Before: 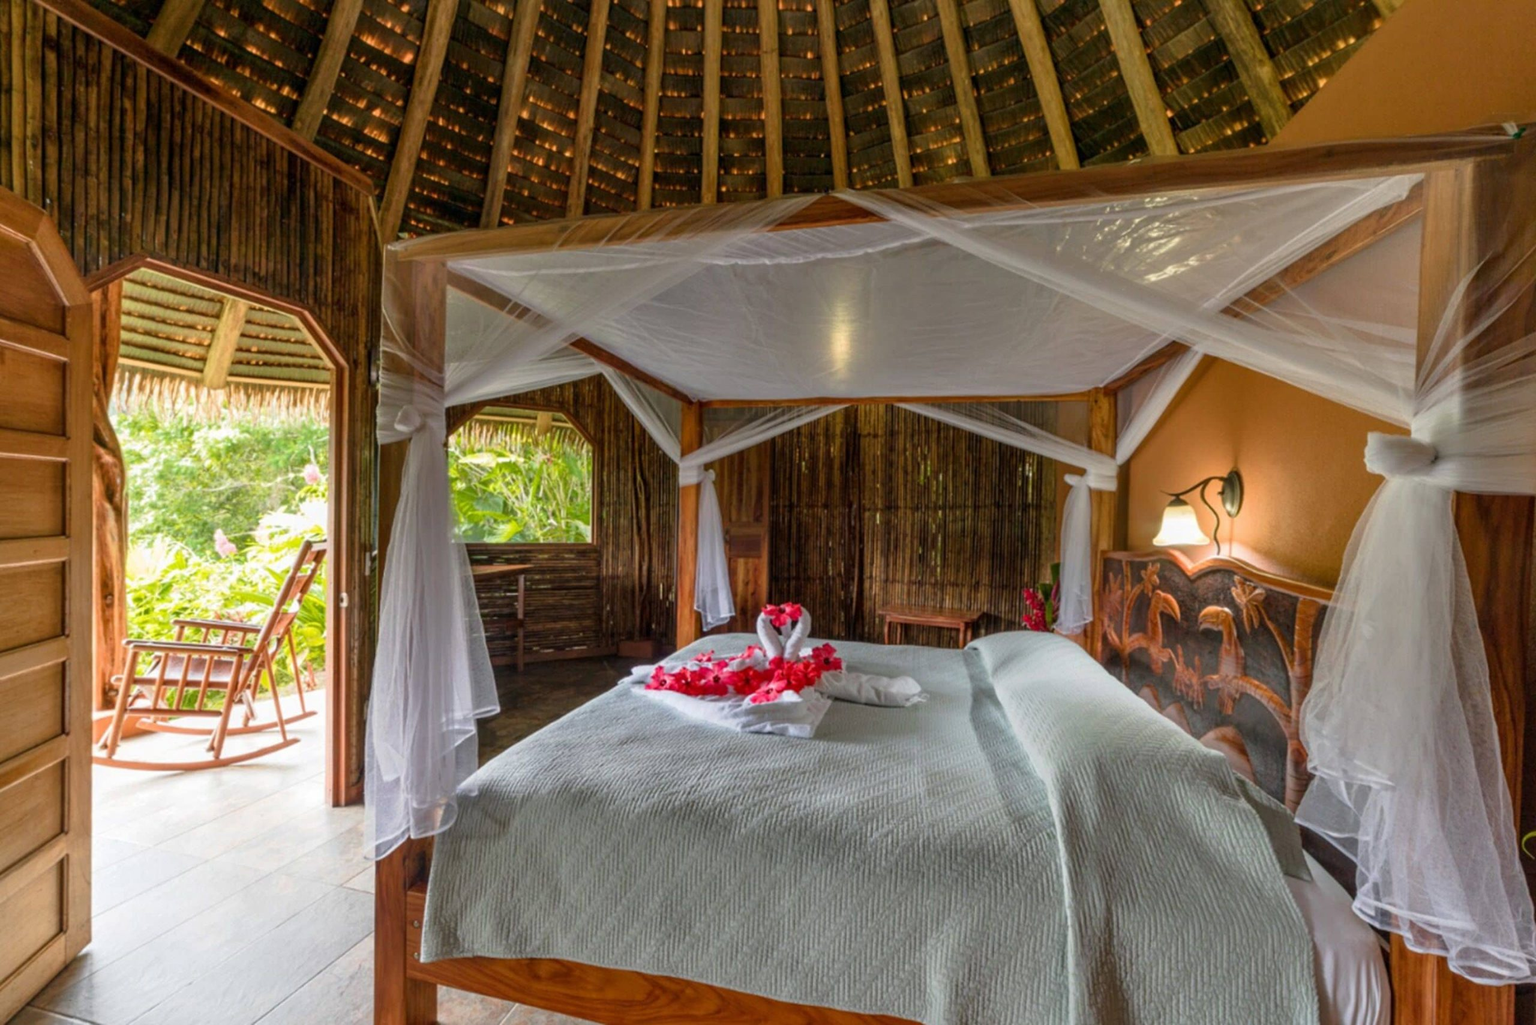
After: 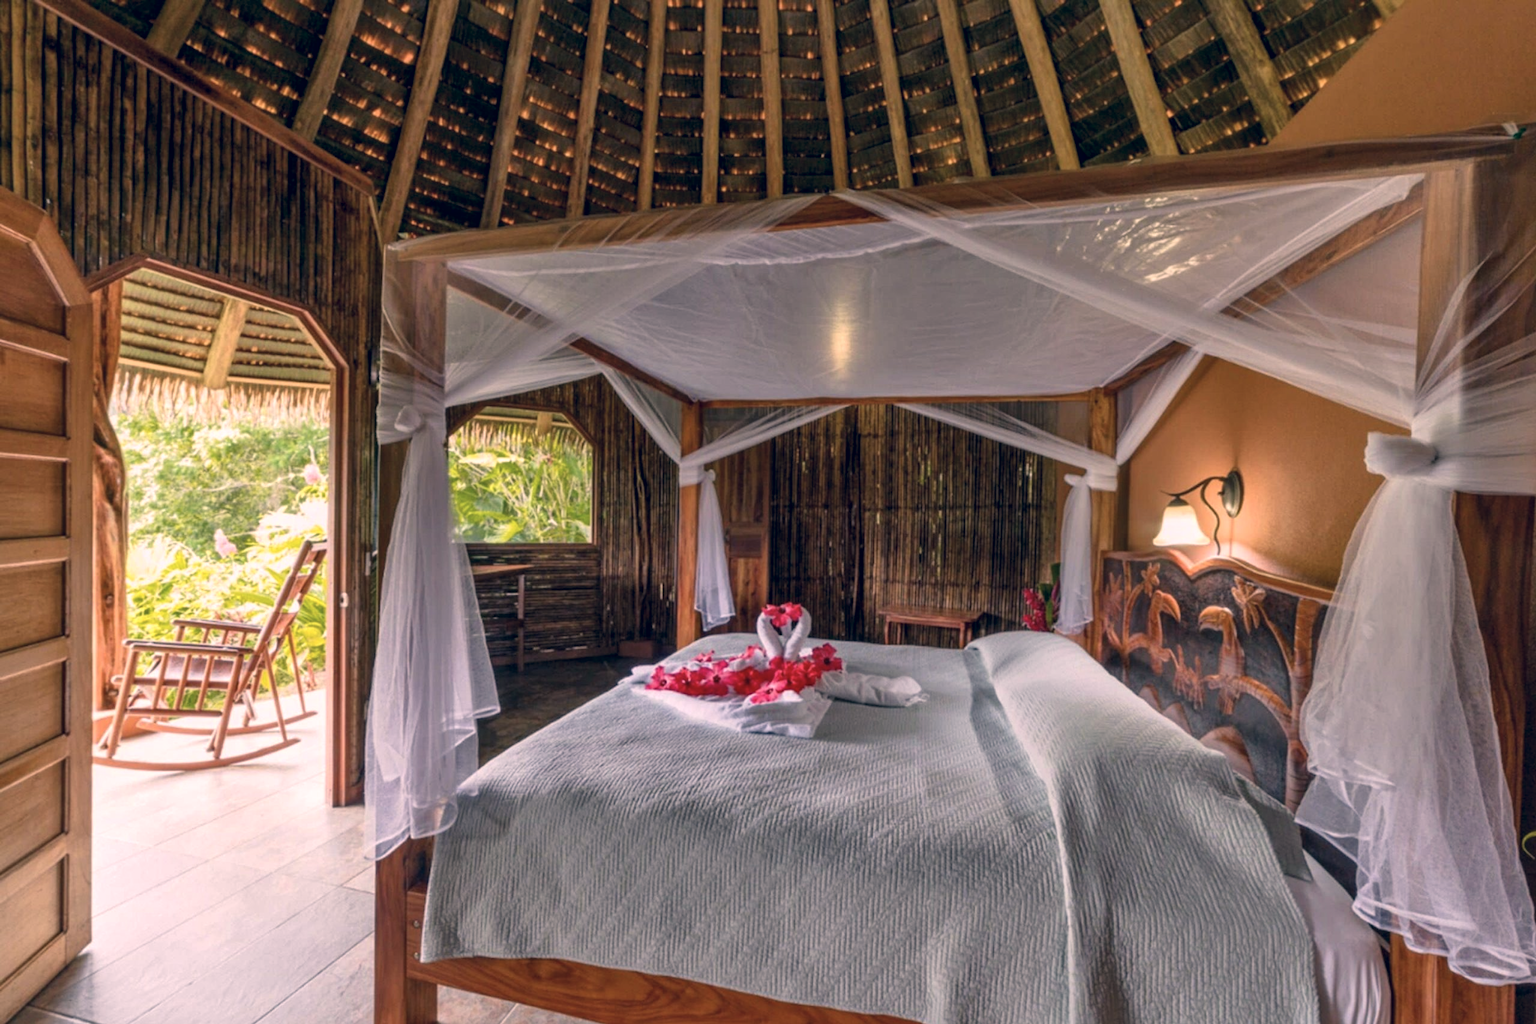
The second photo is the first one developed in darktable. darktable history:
local contrast: mode bilateral grid, contrast 20, coarseness 50, detail 119%, midtone range 0.2
color correction: highlights a* 14.12, highlights b* 6.18, shadows a* -5.47, shadows b* -15.22, saturation 0.848
